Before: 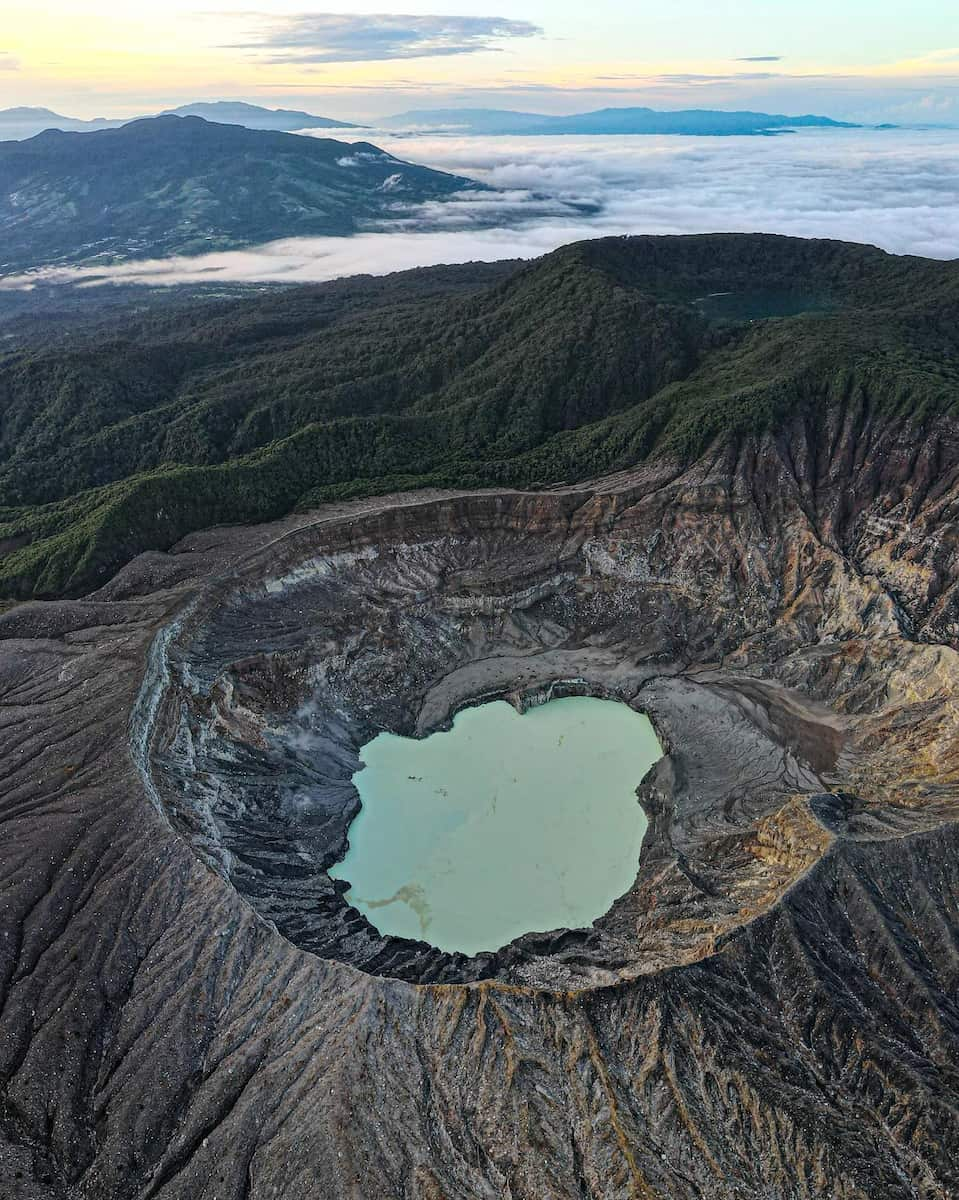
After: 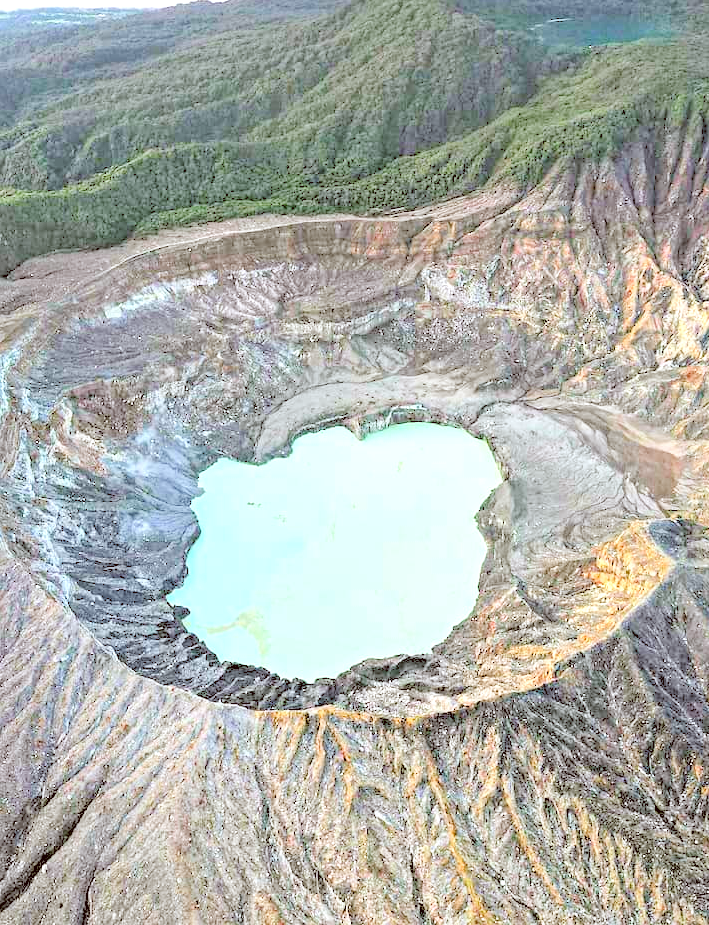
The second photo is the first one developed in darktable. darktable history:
crop: left 16.871%, top 22.857%, right 9.116%
color correction: highlights a* -0.482, highlights b* 0.161, shadows a* 4.66, shadows b* 20.72
exposure: black level correction 0, exposure 1.9 EV, compensate highlight preservation false
rgb levels: preserve colors sum RGB, levels [[0.038, 0.433, 0.934], [0, 0.5, 1], [0, 0.5, 1]]
levels: levels [0.072, 0.414, 0.976]
